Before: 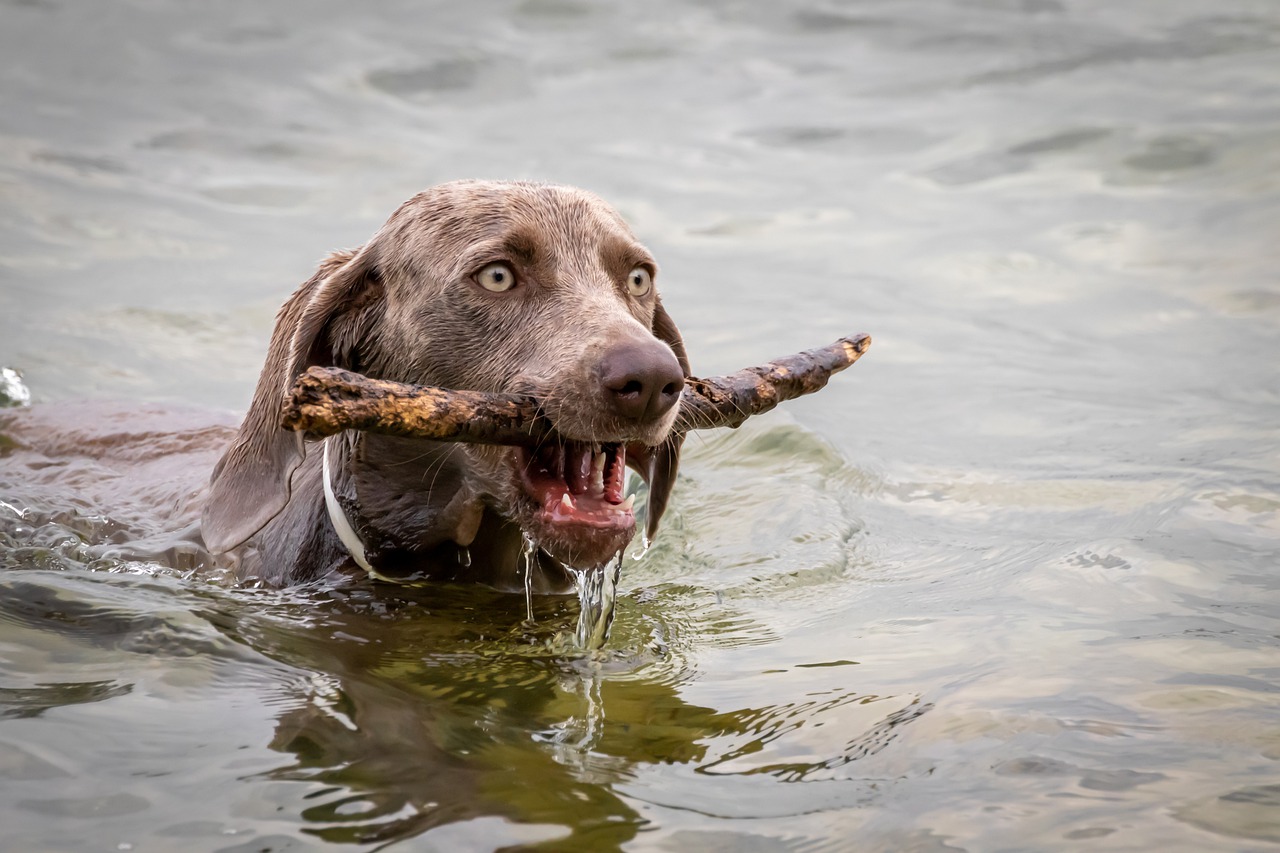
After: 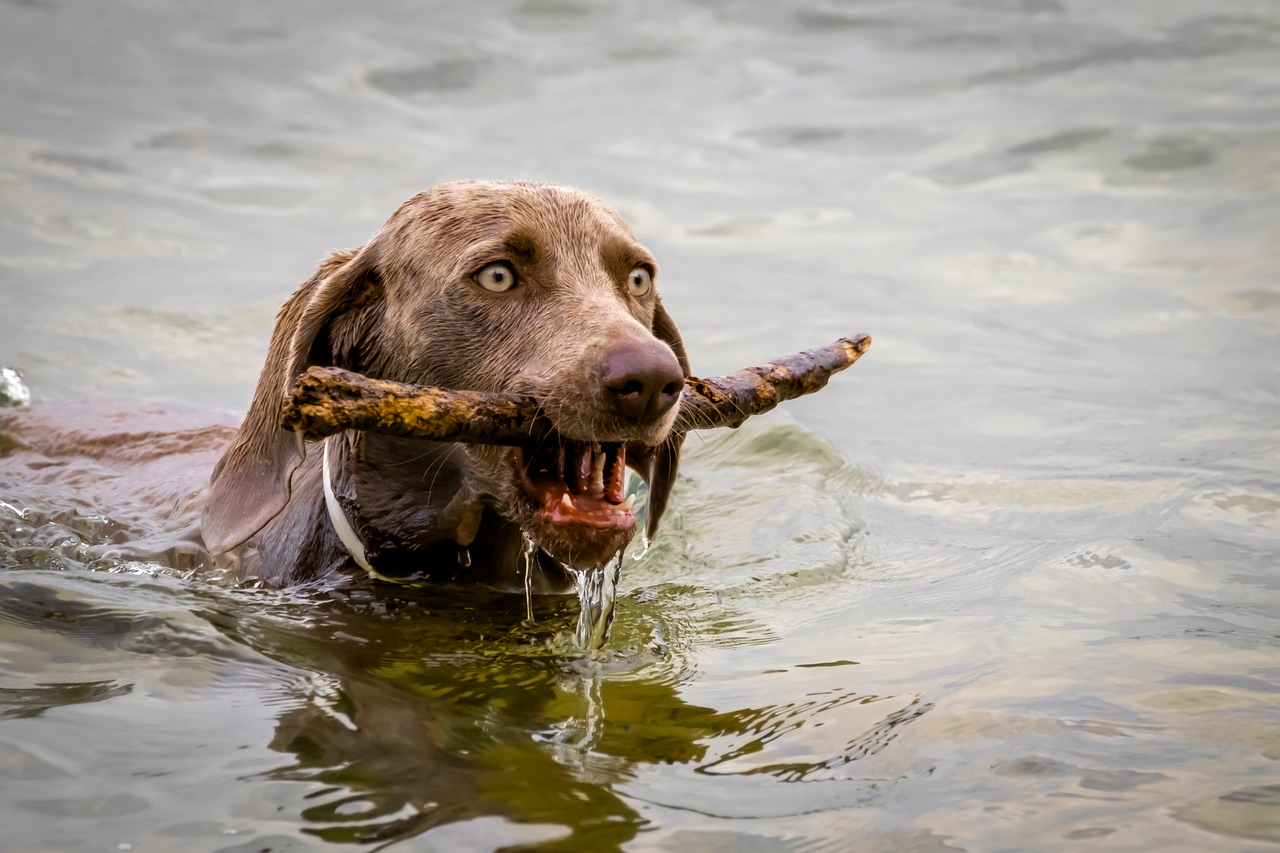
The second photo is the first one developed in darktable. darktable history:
color equalizer: saturation › red 1.13, hue › red 8.94, brightness › red 0.754, brightness › orange 0.768, node placement 5°
color balance rgb: linear chroma grading › global chroma 33.4%
